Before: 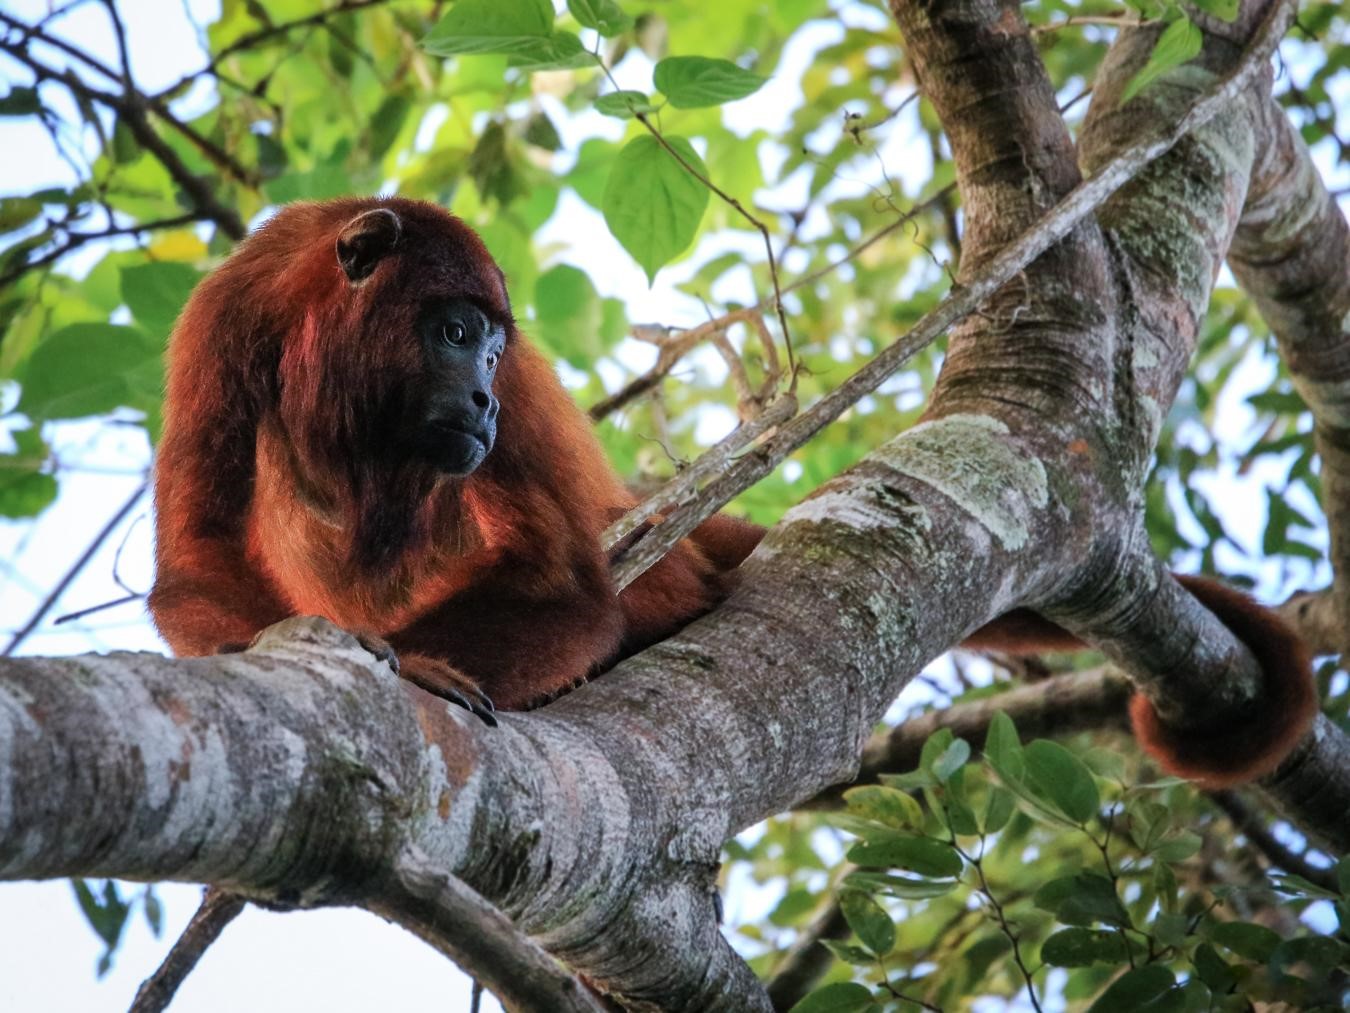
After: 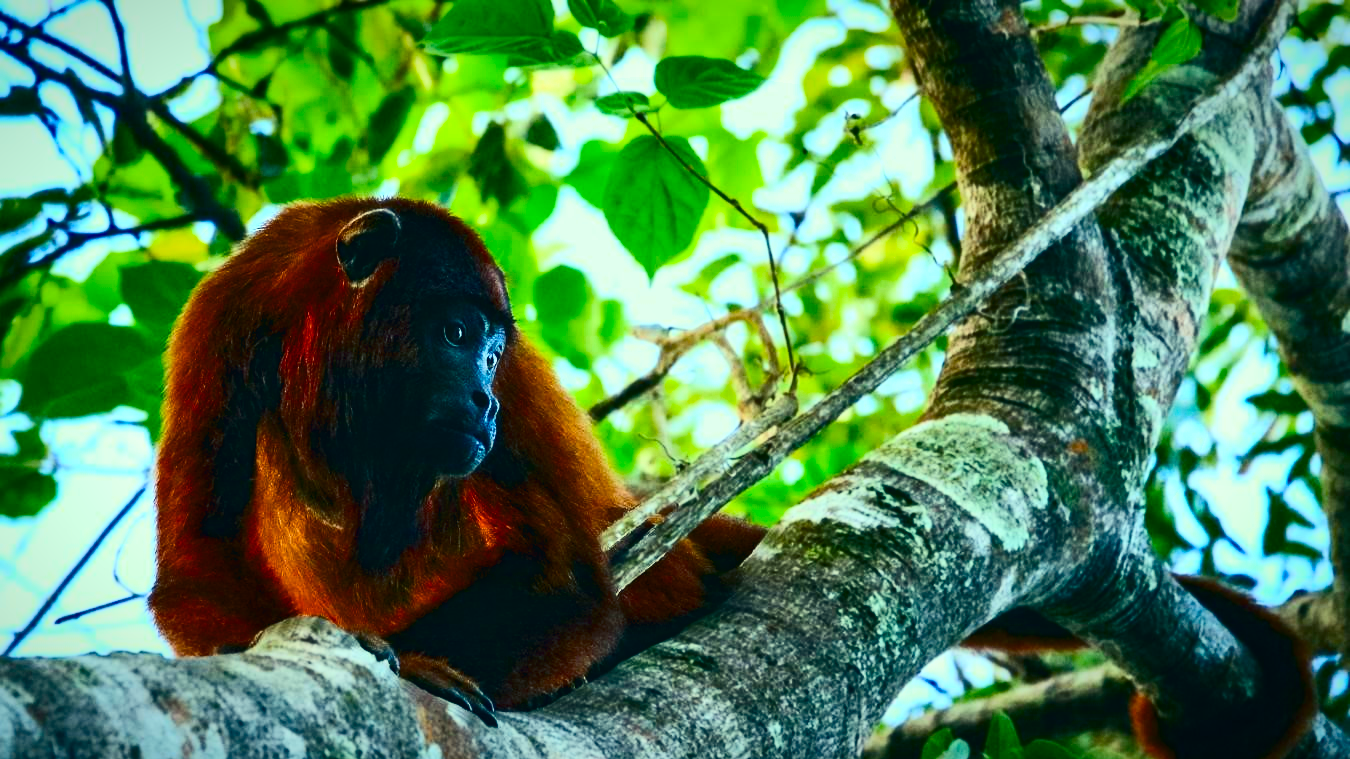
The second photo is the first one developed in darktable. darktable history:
contrast brightness saturation: contrast 0.41, brightness 0.055, saturation 0.256
exposure: exposure 0.161 EV, compensate highlight preservation false
crop: bottom 24.979%
vignetting: brightness -0.372, saturation 0.008, automatic ratio true, unbound false
shadows and highlights: shadows 34.05, highlights -35.13, soften with gaussian
color balance rgb: perceptual saturation grading › global saturation 29.694%, global vibrance 0.973%, saturation formula JzAzBz (2021)
color correction: highlights a* -19.78, highlights b* 9.79, shadows a* -20.06, shadows b* -11.15
